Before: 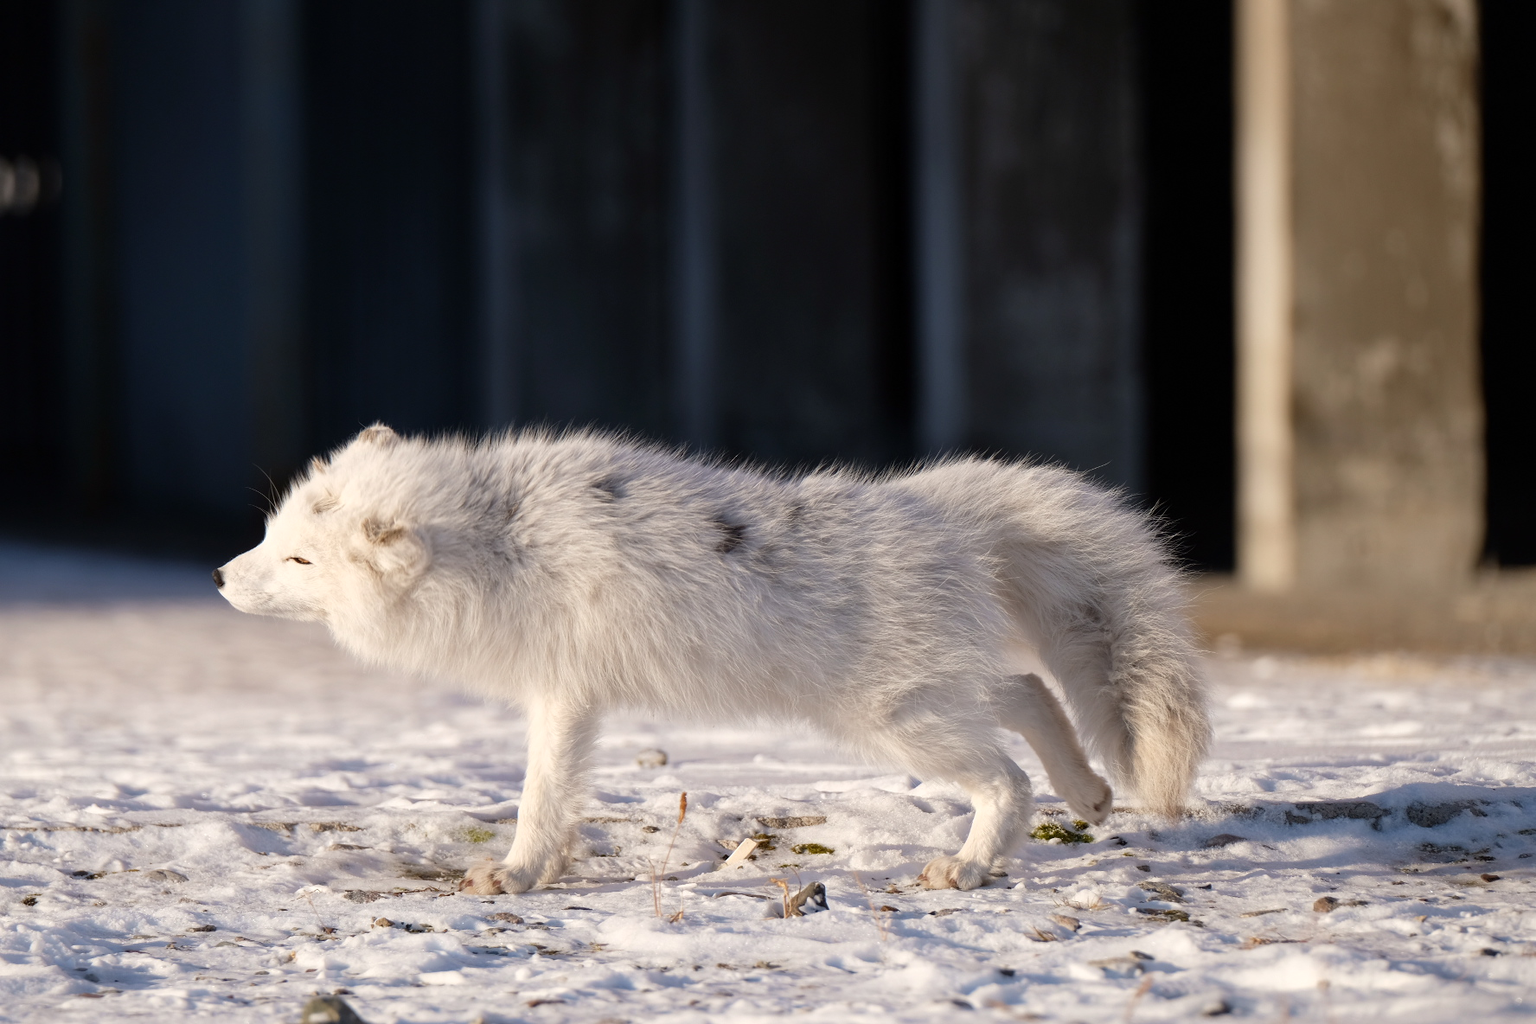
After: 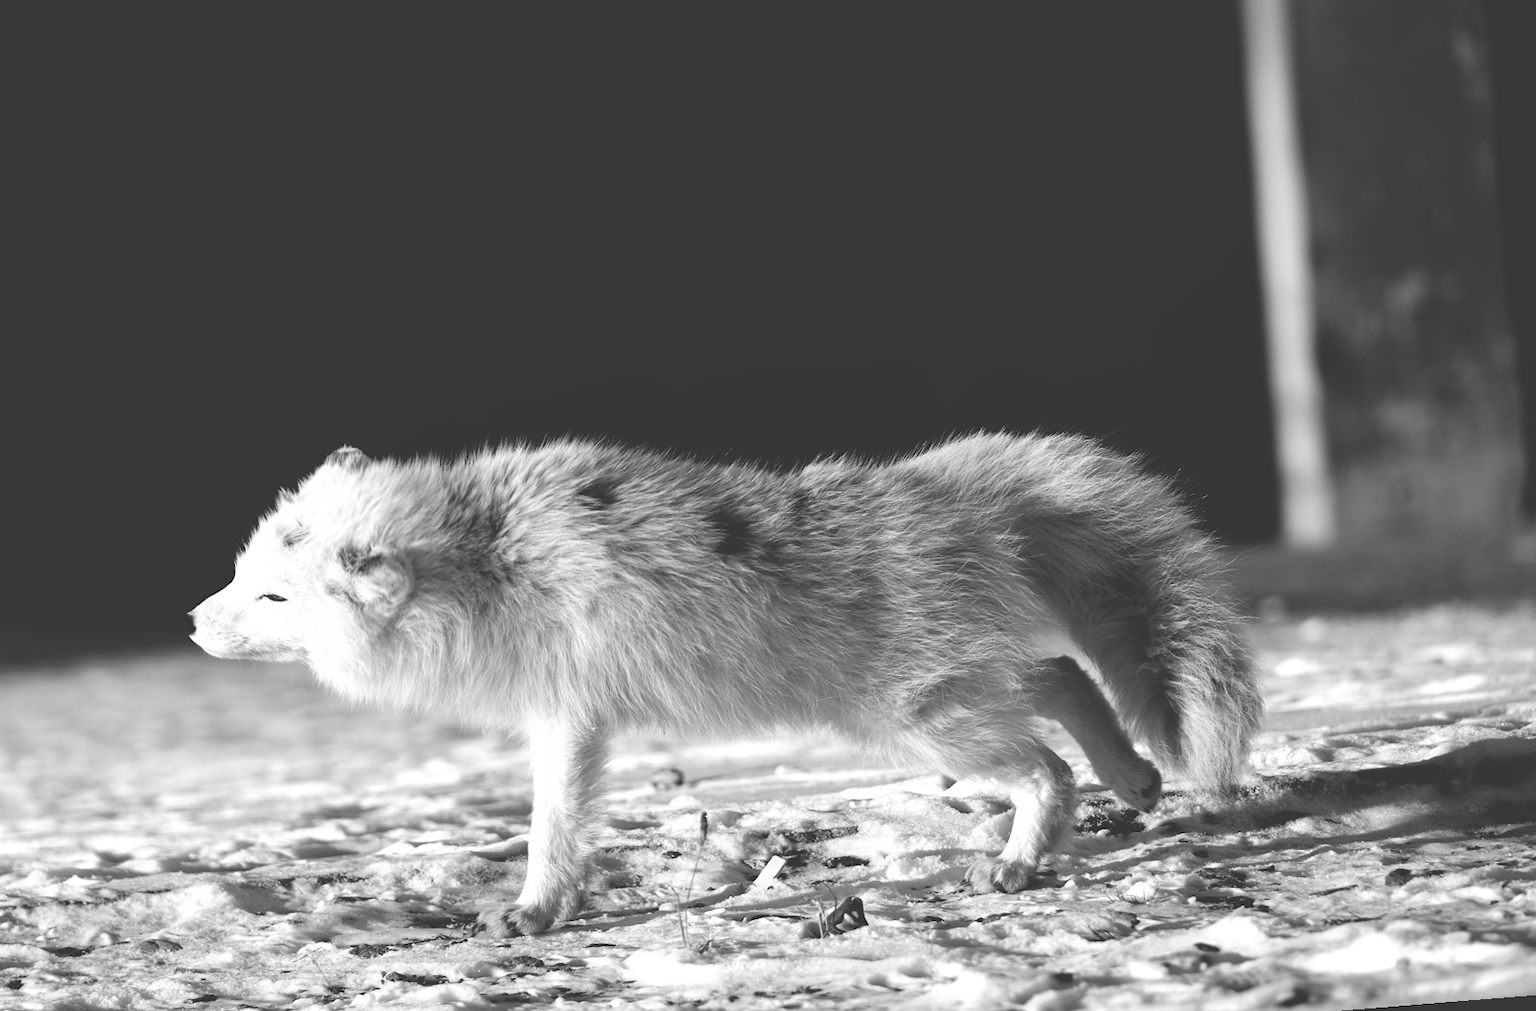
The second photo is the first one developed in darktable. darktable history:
base curve: curves: ch0 [(0, 0.036) (0.083, 0.04) (0.804, 1)], preserve colors none
shadows and highlights: radius 125.46, shadows 21.19, highlights -21.19, low approximation 0.01
rotate and perspective: rotation -4.57°, crop left 0.054, crop right 0.944, crop top 0.087, crop bottom 0.914
monochrome: on, module defaults
